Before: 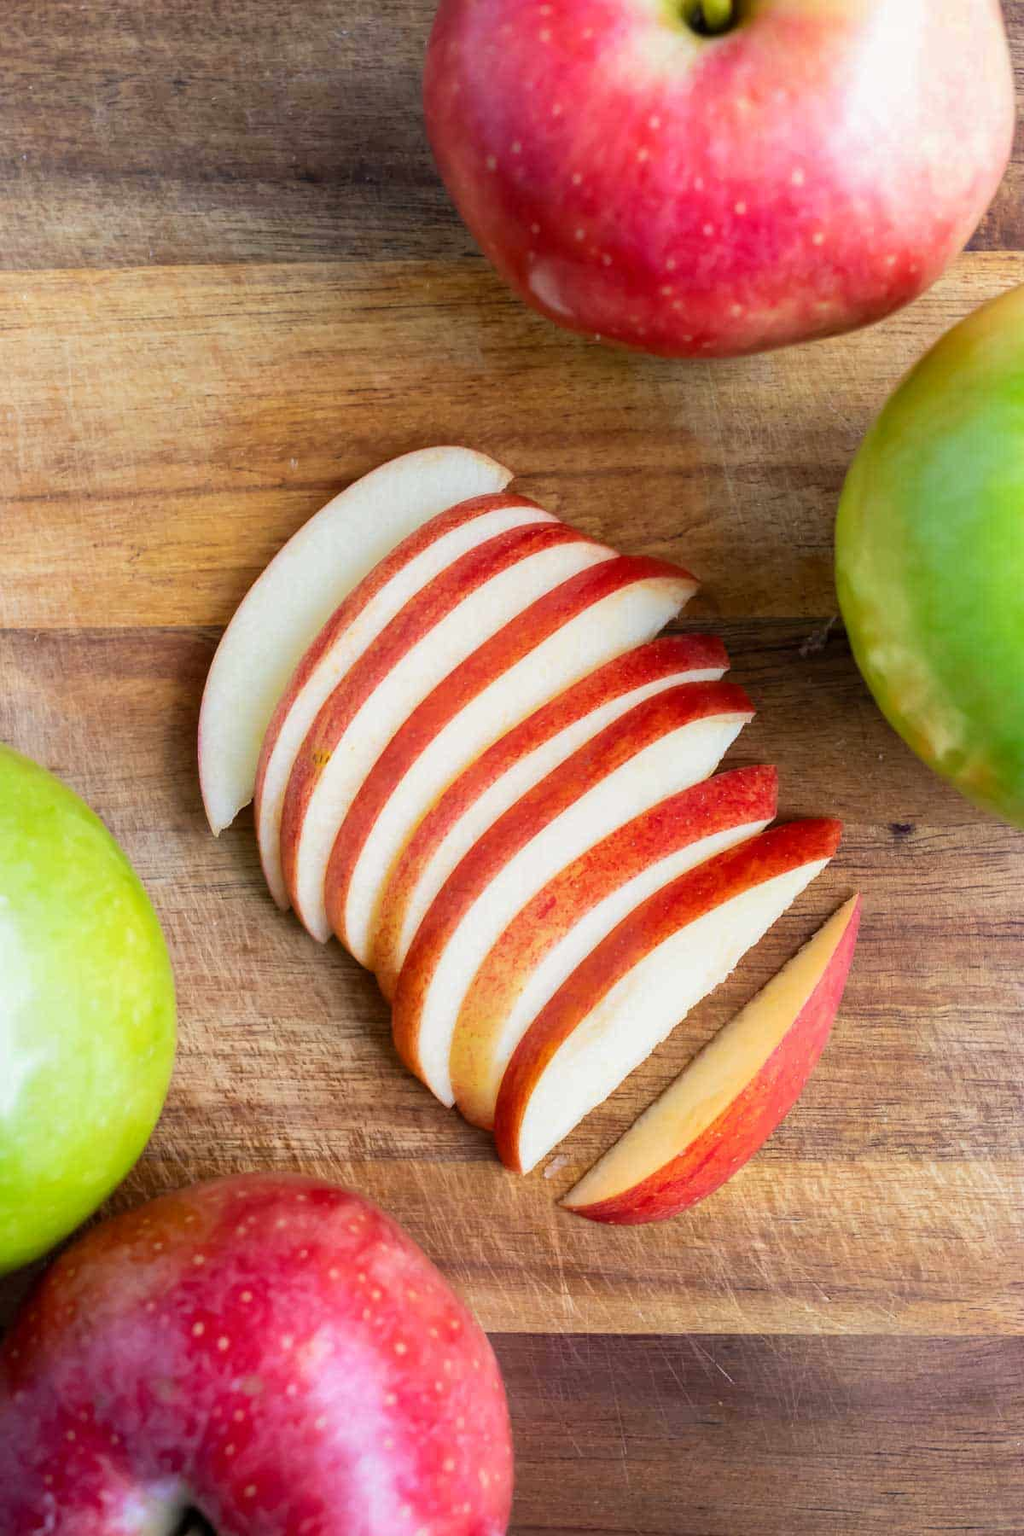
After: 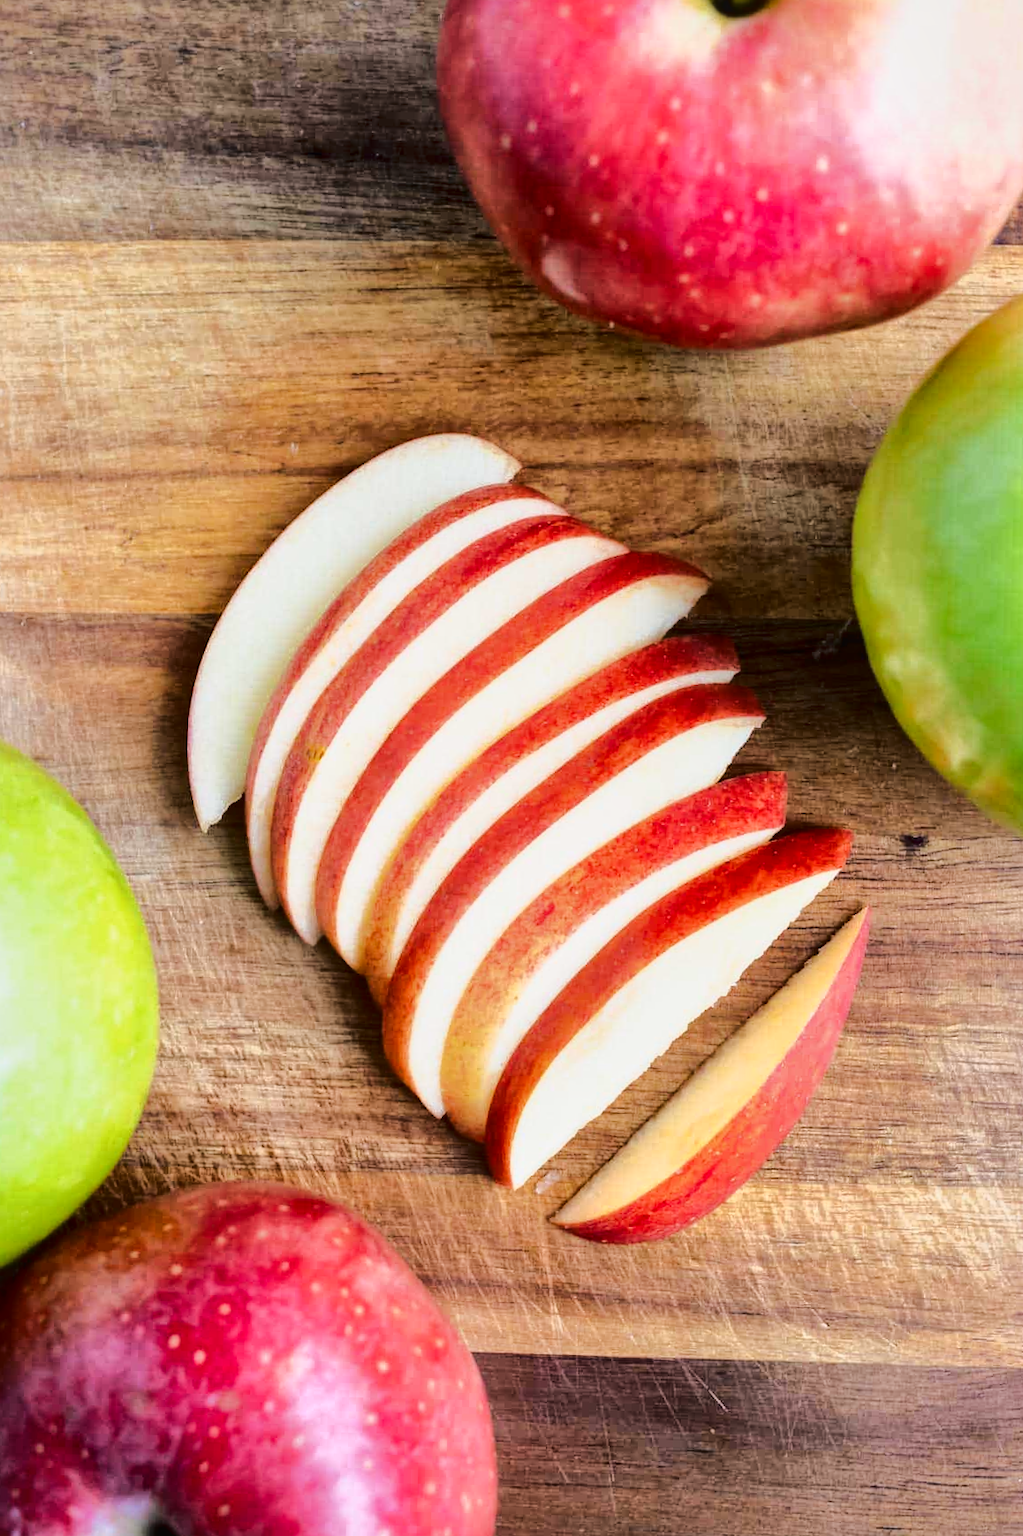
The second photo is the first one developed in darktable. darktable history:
crop and rotate: angle -1.35°
filmic rgb: black relative exposure -7.65 EV, white relative exposure 4.56 EV, hardness 3.61, preserve chrominance max RGB
local contrast: mode bilateral grid, contrast 19, coarseness 51, detail 144%, midtone range 0.2
tone curve: curves: ch0 [(0, 0.039) (0.194, 0.159) (0.469, 0.544) (0.693, 0.77) (0.751, 0.871) (1, 1)]; ch1 [(0, 0) (0.508, 0.506) (0.547, 0.563) (0.592, 0.631) (0.715, 0.706) (1, 1)]; ch2 [(0, 0) (0.243, 0.175) (0.362, 0.301) (0.492, 0.515) (0.544, 0.557) (0.595, 0.612) (0.631, 0.641) (1, 1)], color space Lab, linked channels, preserve colors none
